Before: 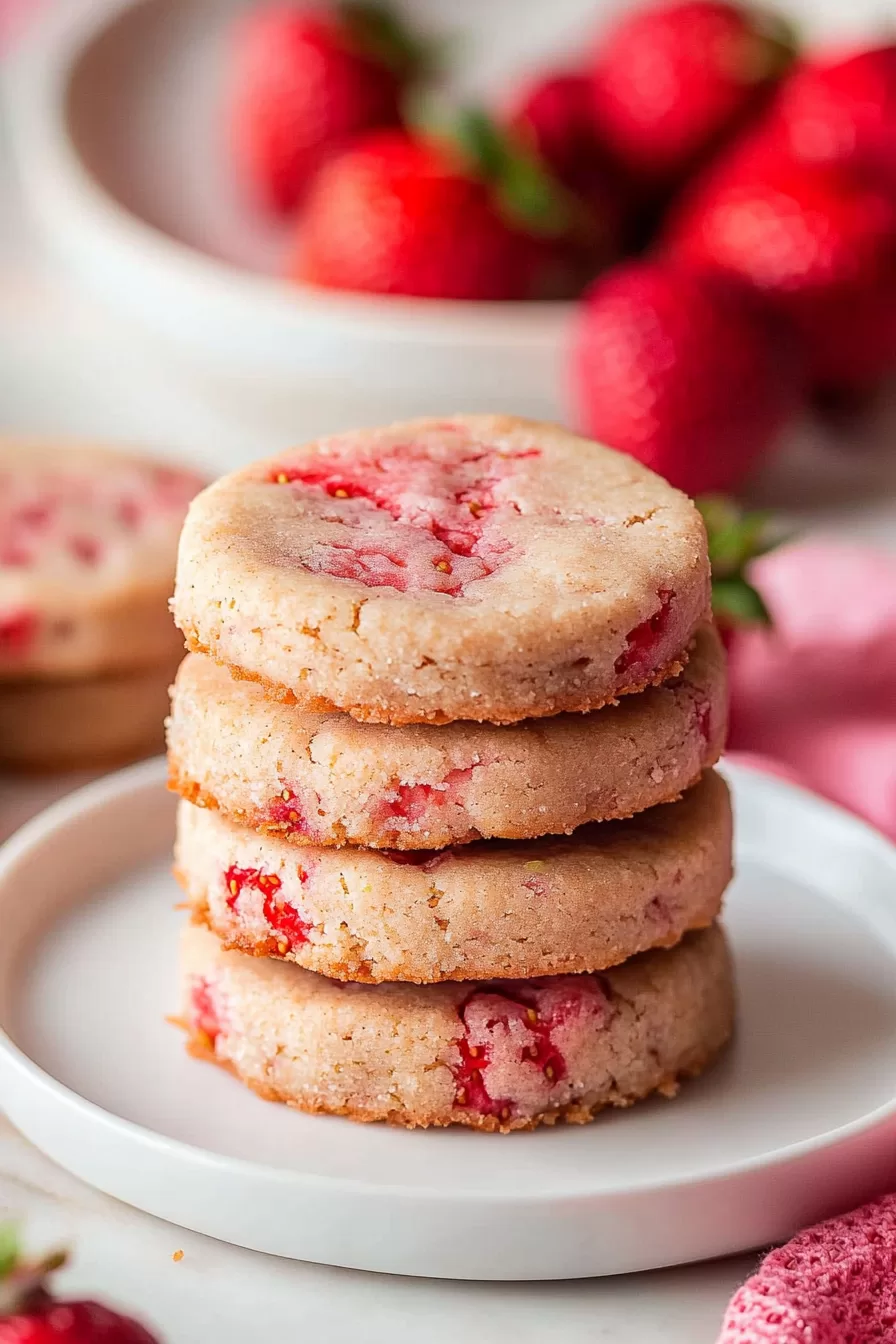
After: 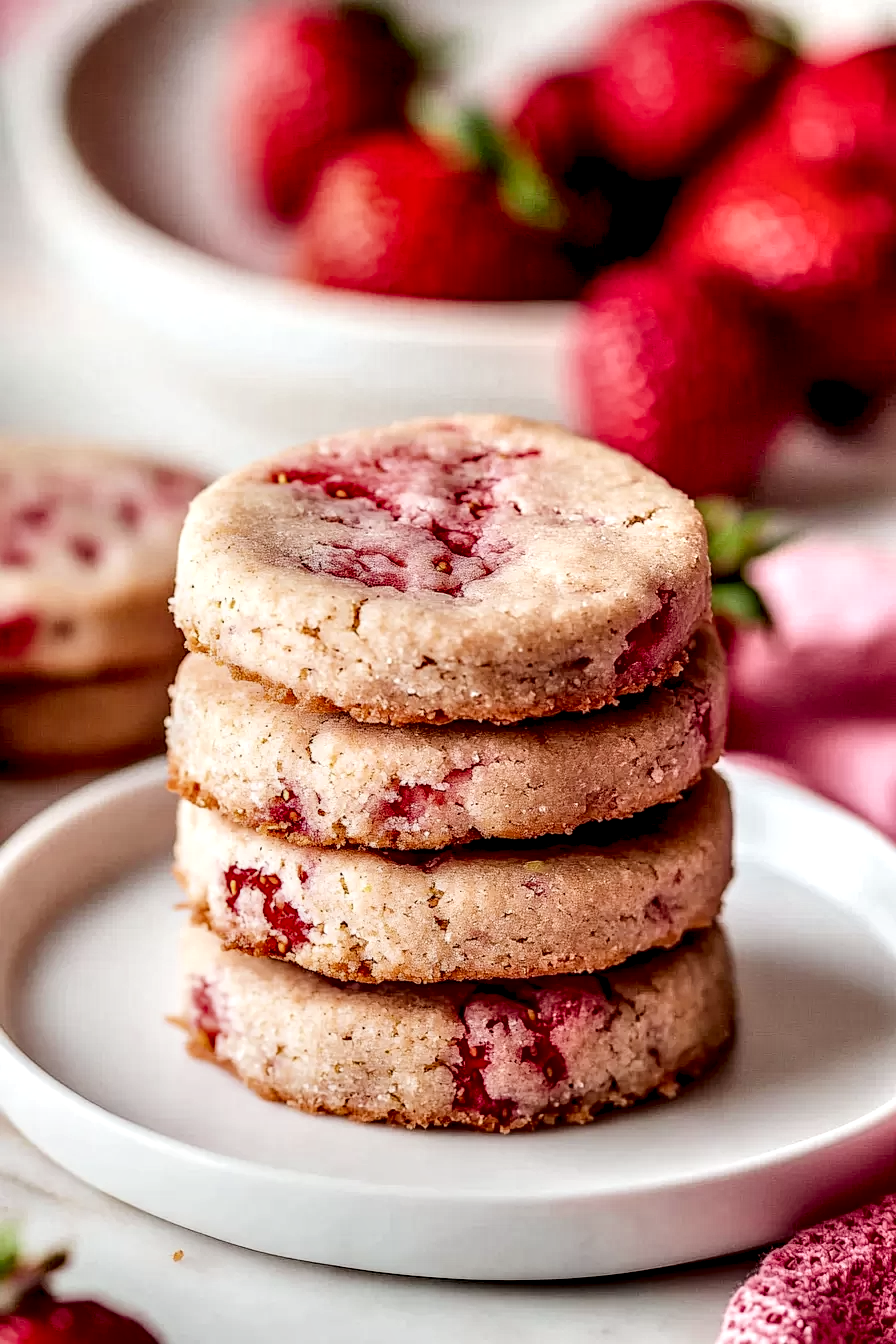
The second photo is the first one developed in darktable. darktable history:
filmic rgb: black relative exposure -5.11 EV, white relative exposure 4 EV, hardness 2.9, contrast 1.095
tone equalizer: -7 EV 0.156 EV, -6 EV 0.622 EV, -5 EV 1.16 EV, -4 EV 1.34 EV, -3 EV 1.16 EV, -2 EV 0.6 EV, -1 EV 0.162 EV
color balance rgb: perceptual saturation grading › global saturation 0.739%
local contrast: shadows 188%, detail 225%
